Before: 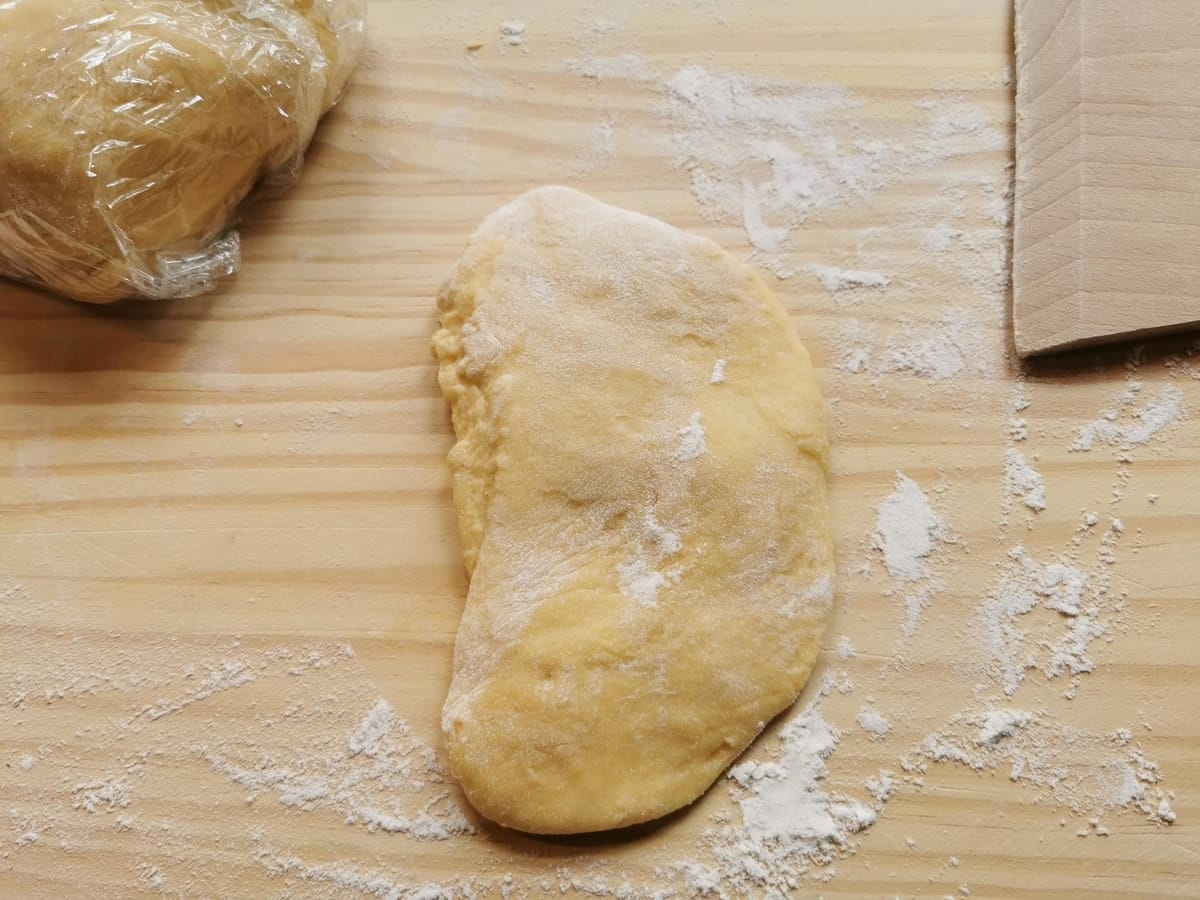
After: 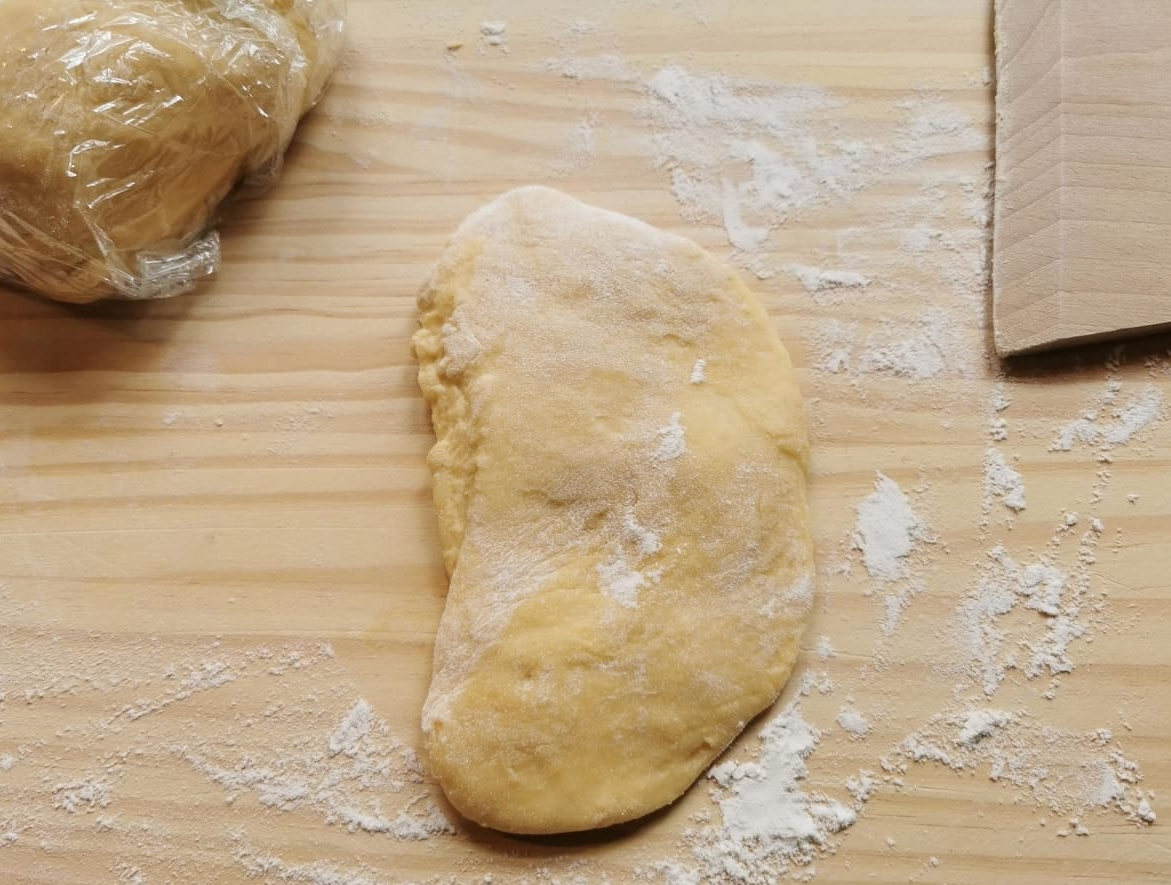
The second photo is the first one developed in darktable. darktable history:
contrast equalizer: octaves 7, y [[0.5 ×6], [0.5 ×6], [0.5, 0.5, 0.501, 0.545, 0.707, 0.863], [0 ×6], [0 ×6]], mix -0.991
color balance rgb: perceptual saturation grading › global saturation -3.463%
crop and rotate: left 1.704%, right 0.655%, bottom 1.556%
